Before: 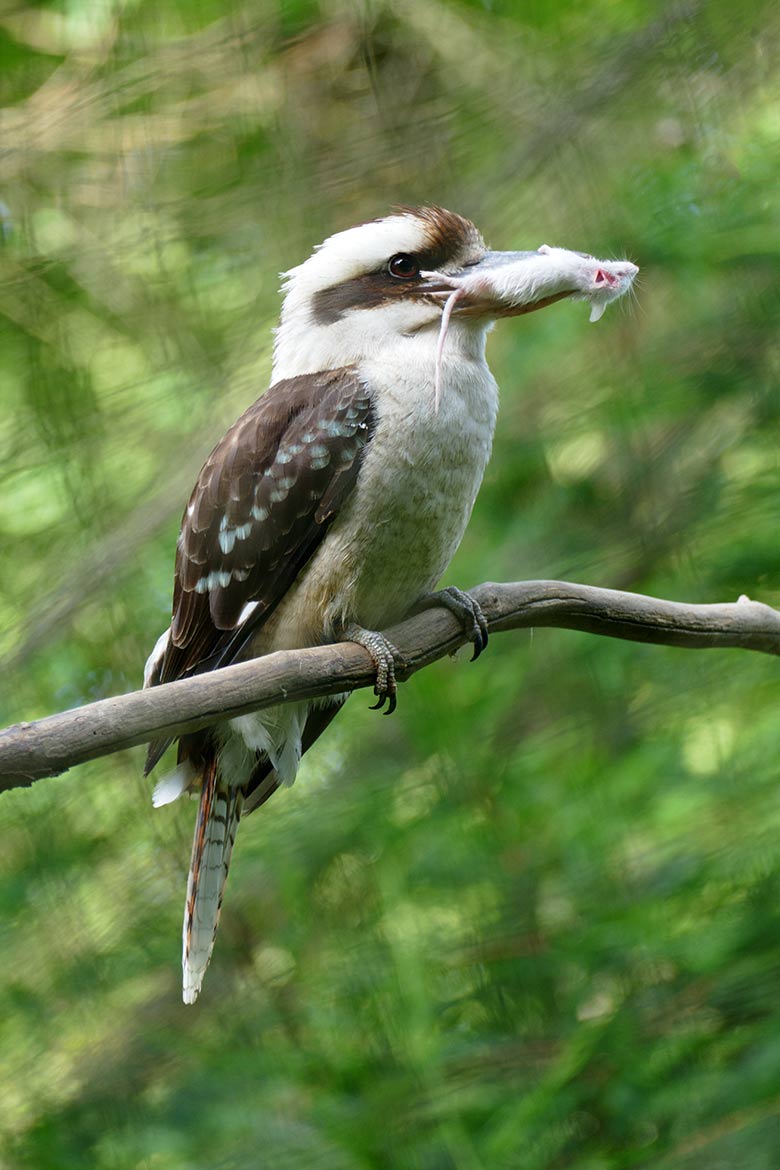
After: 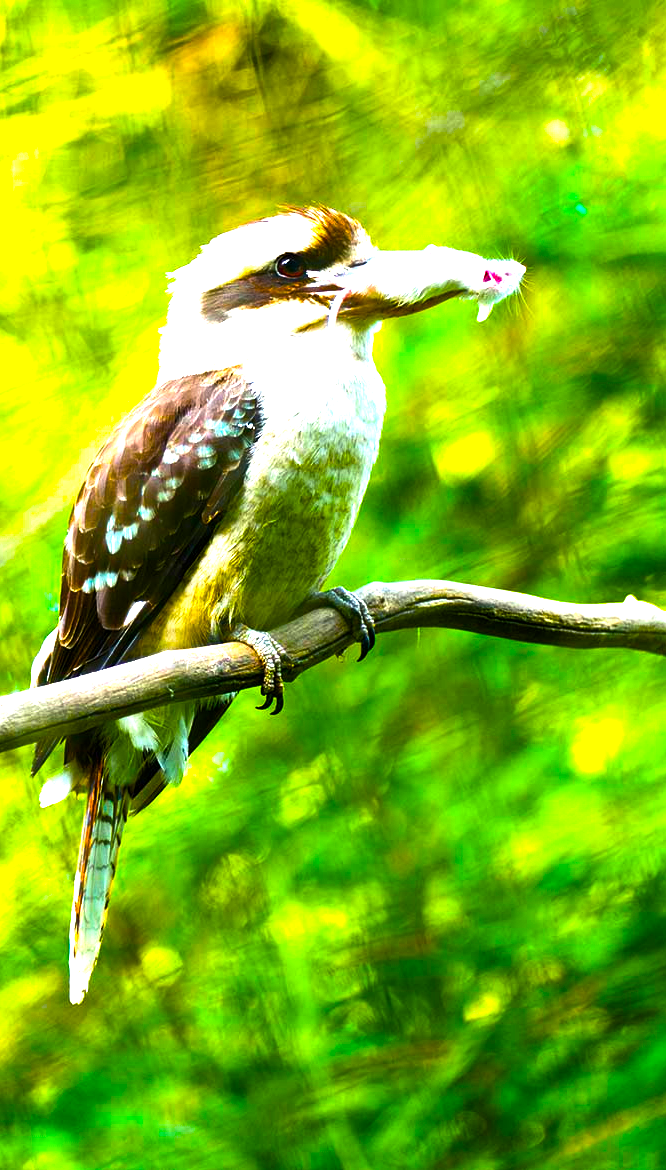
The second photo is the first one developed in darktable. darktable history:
rotate and perspective: automatic cropping off
color balance rgb: linear chroma grading › global chroma 20%, perceptual saturation grading › global saturation 65%, perceptual saturation grading › highlights 60%, perceptual saturation grading › mid-tones 50%, perceptual saturation grading › shadows 50%, perceptual brilliance grading › global brilliance 30%, perceptual brilliance grading › highlights 50%, perceptual brilliance grading › mid-tones 50%, perceptual brilliance grading › shadows -22%, global vibrance 20%
crop and rotate: left 14.584%
